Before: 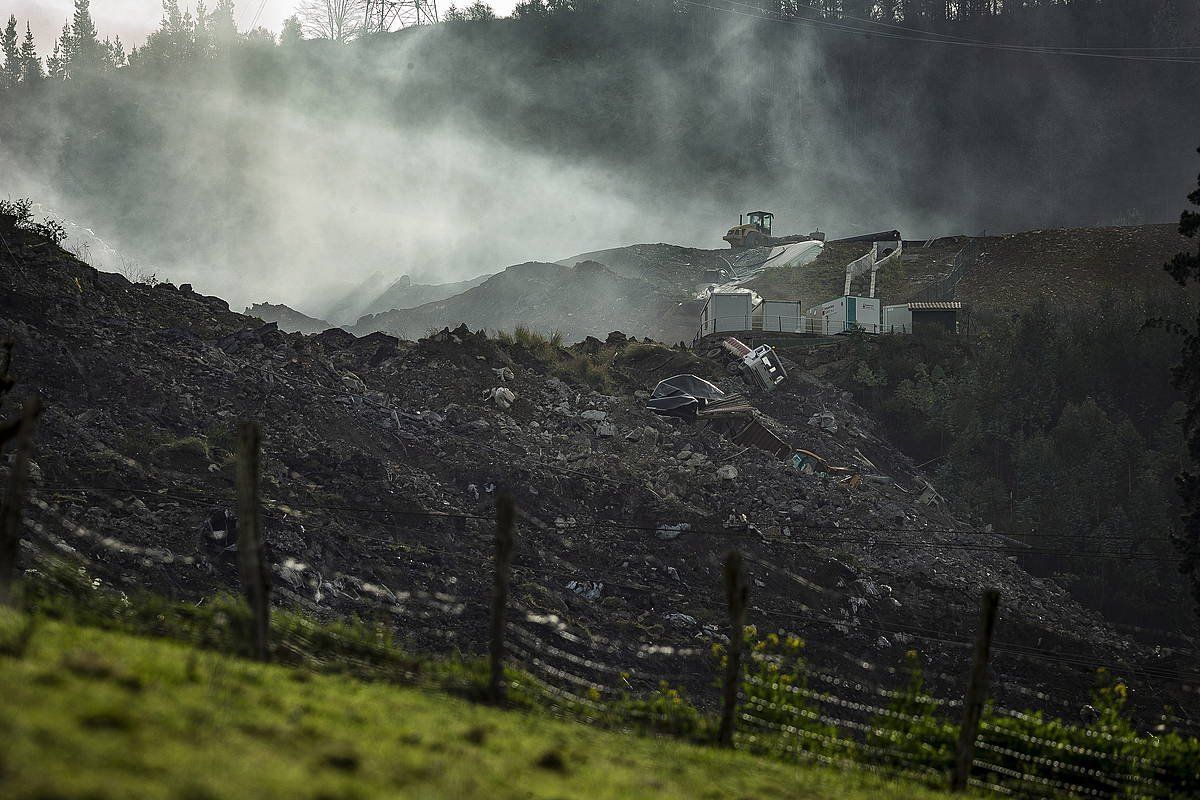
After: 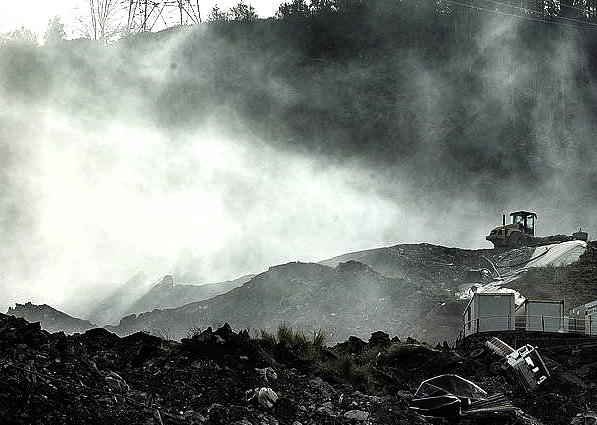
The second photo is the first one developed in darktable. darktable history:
filmic rgb: black relative exposure -8.27 EV, white relative exposure 2.21 EV, threshold 5.96 EV, hardness 7.15, latitude 85.94%, contrast 1.7, highlights saturation mix -3.47%, shadows ↔ highlights balance -1.97%, enable highlight reconstruction true
crop: left 19.779%, right 30.461%, bottom 46.82%
